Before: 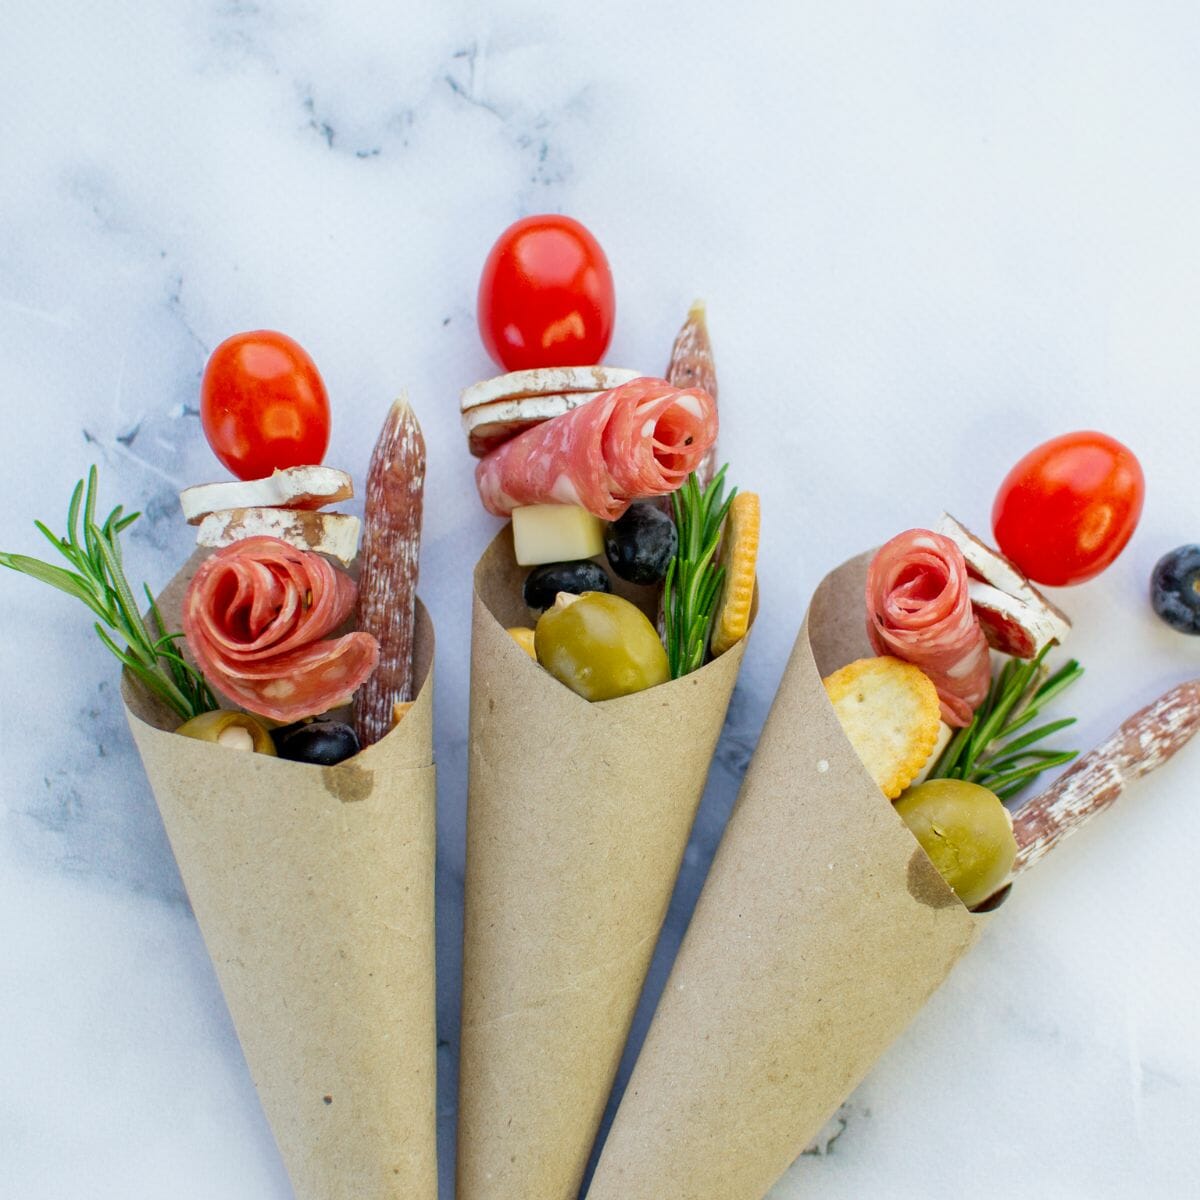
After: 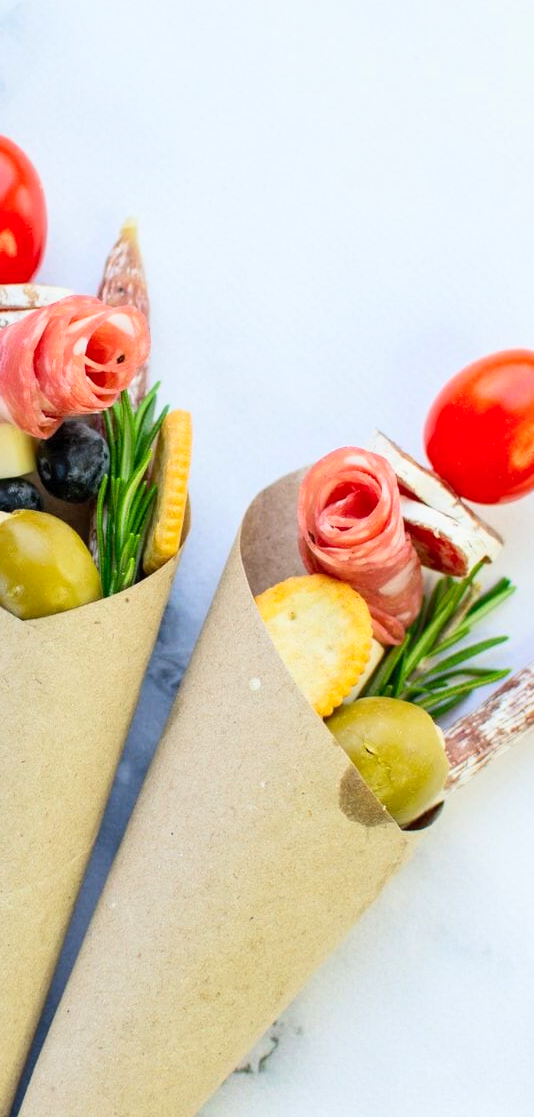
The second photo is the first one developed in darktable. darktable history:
contrast brightness saturation: contrast 0.195, brightness 0.143, saturation 0.144
color calibration: illuminant same as pipeline (D50), adaptation none (bypass), x 0.332, y 0.333, temperature 5015 K
crop: left 47.347%, top 6.884%, right 8.109%
